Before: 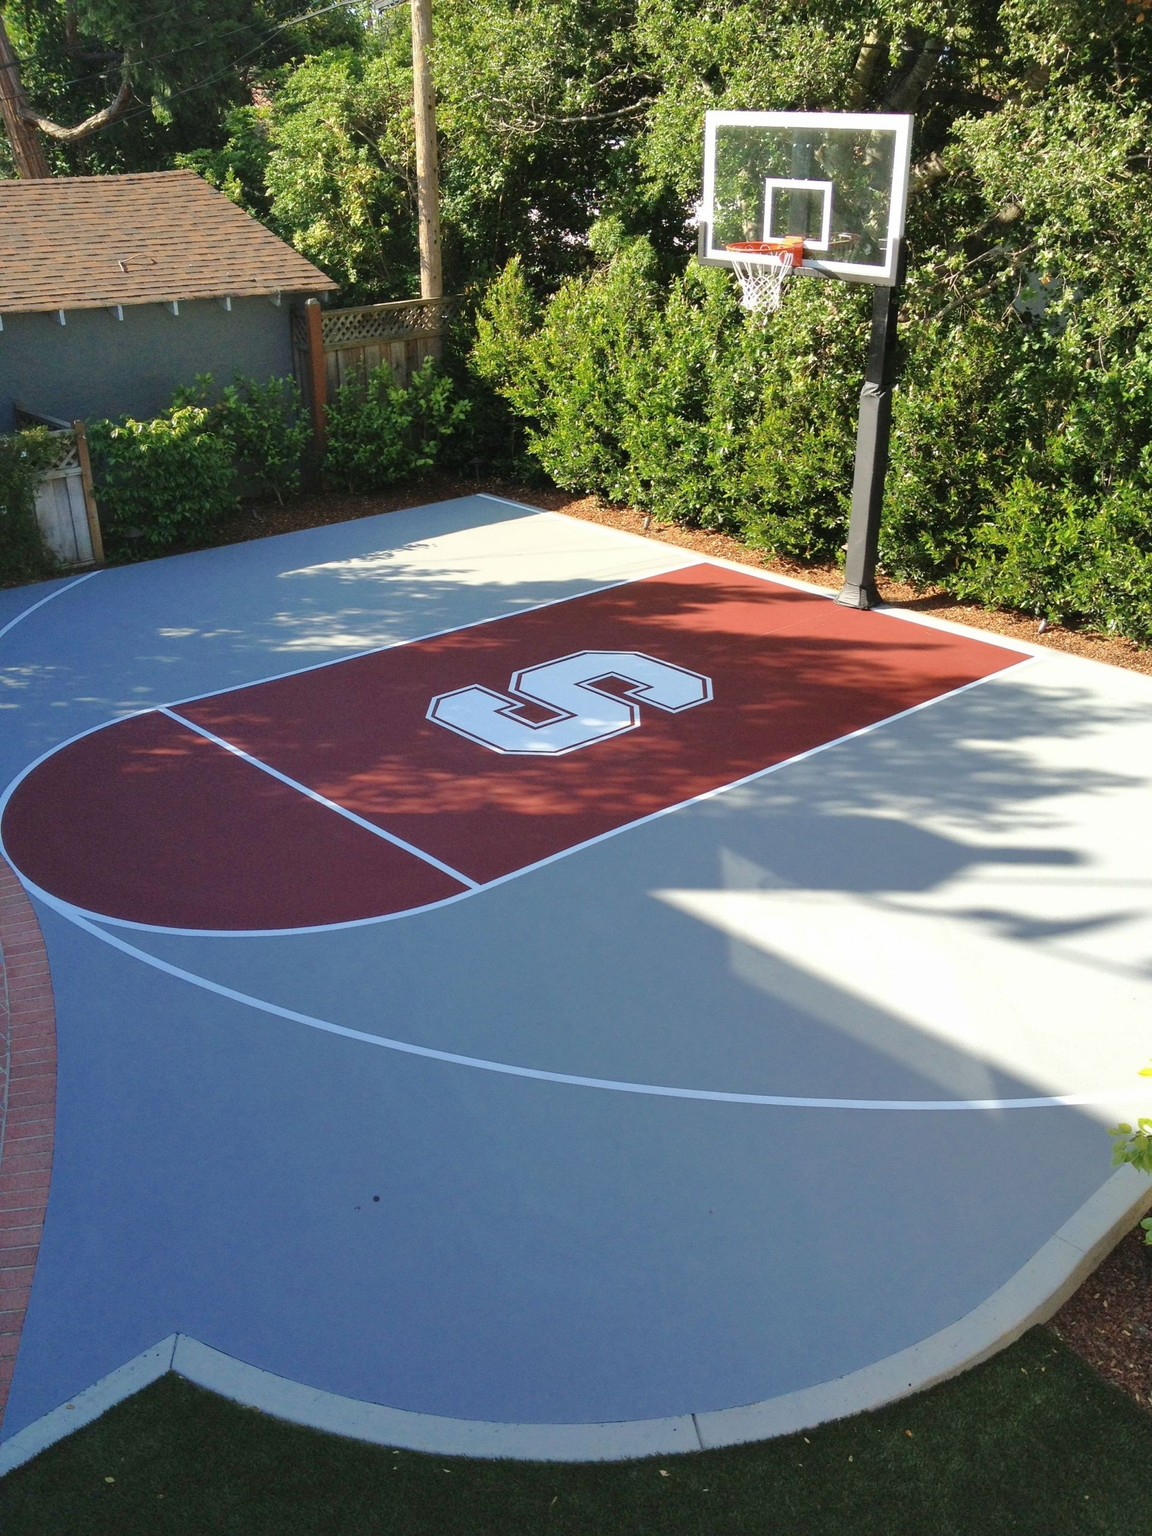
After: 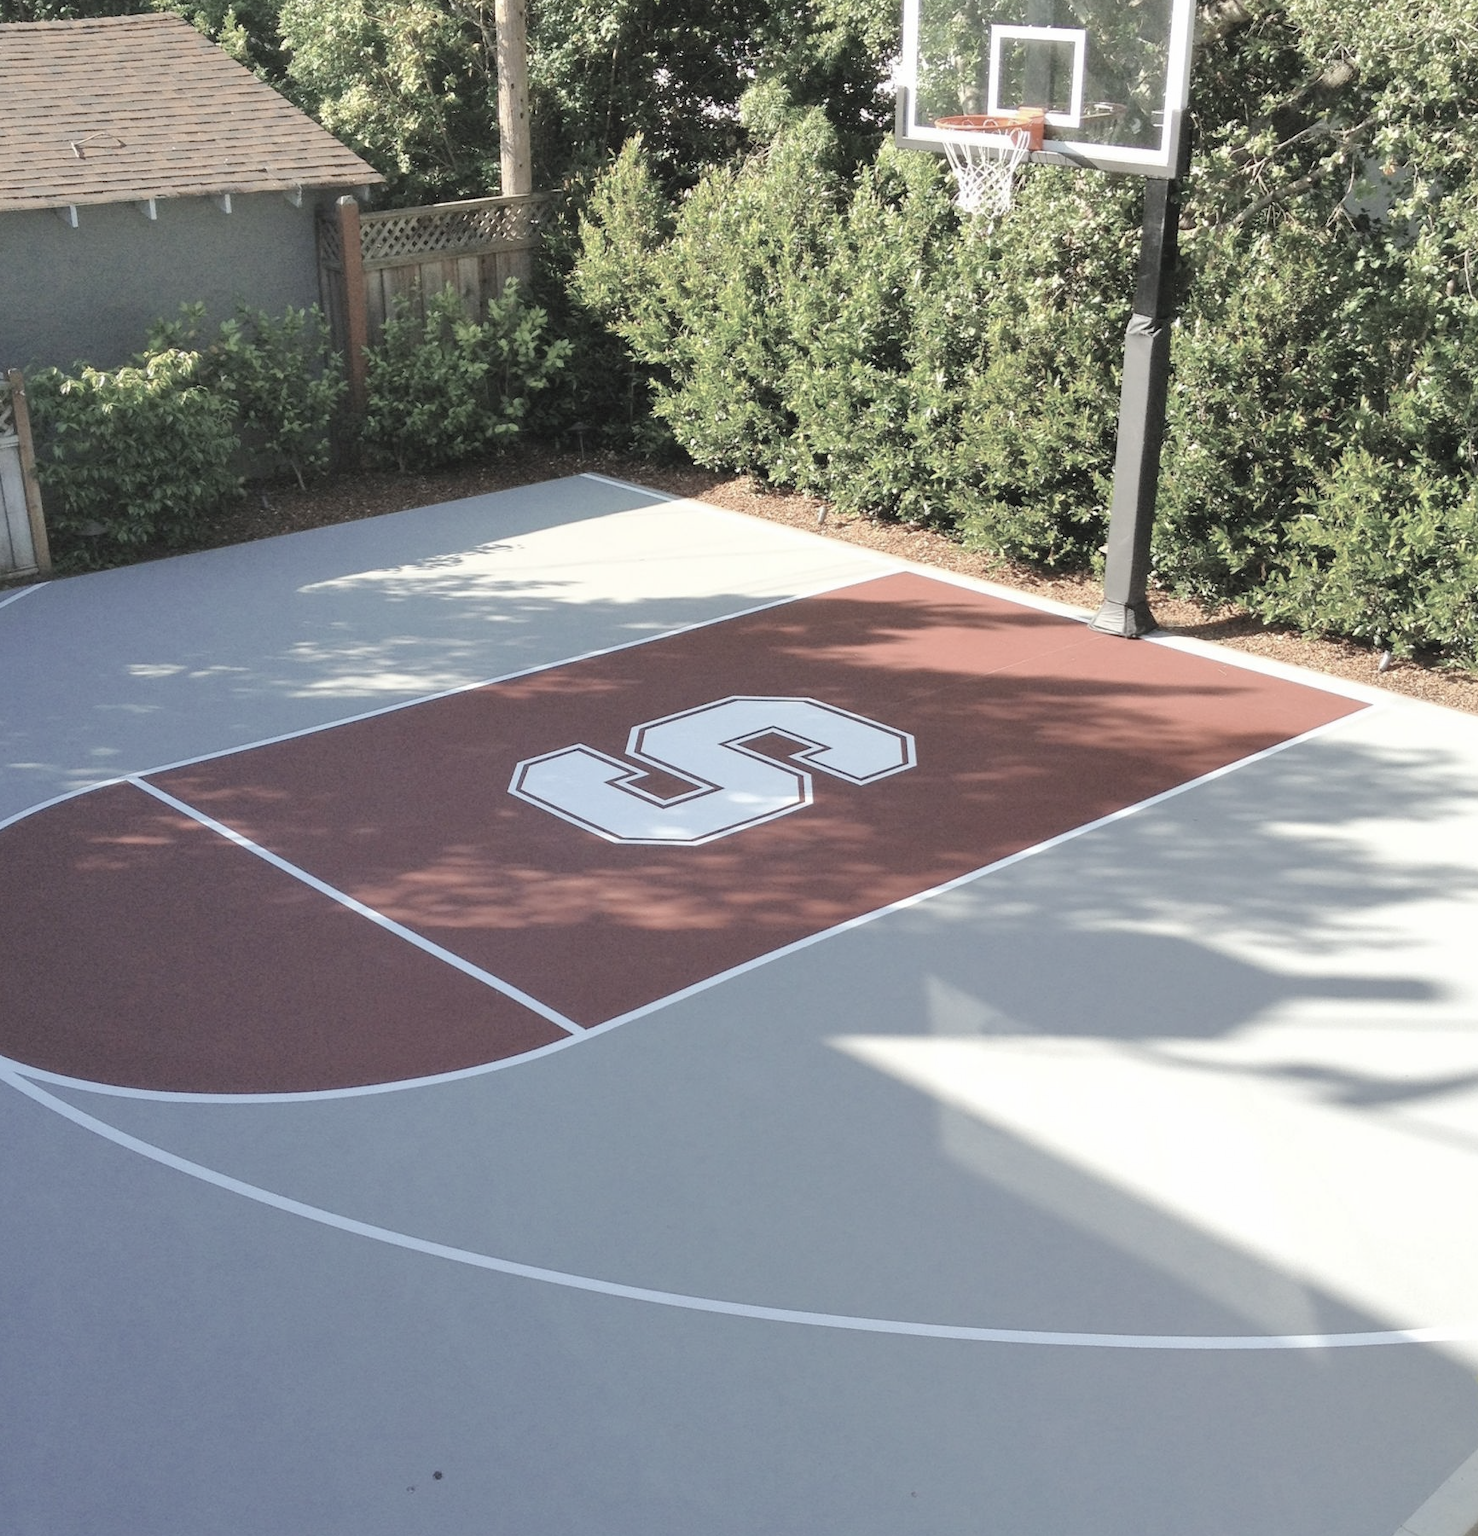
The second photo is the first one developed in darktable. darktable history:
contrast brightness saturation: brightness 0.187, saturation -0.513
crop: left 5.958%, top 10.471%, right 3.684%, bottom 19.147%
